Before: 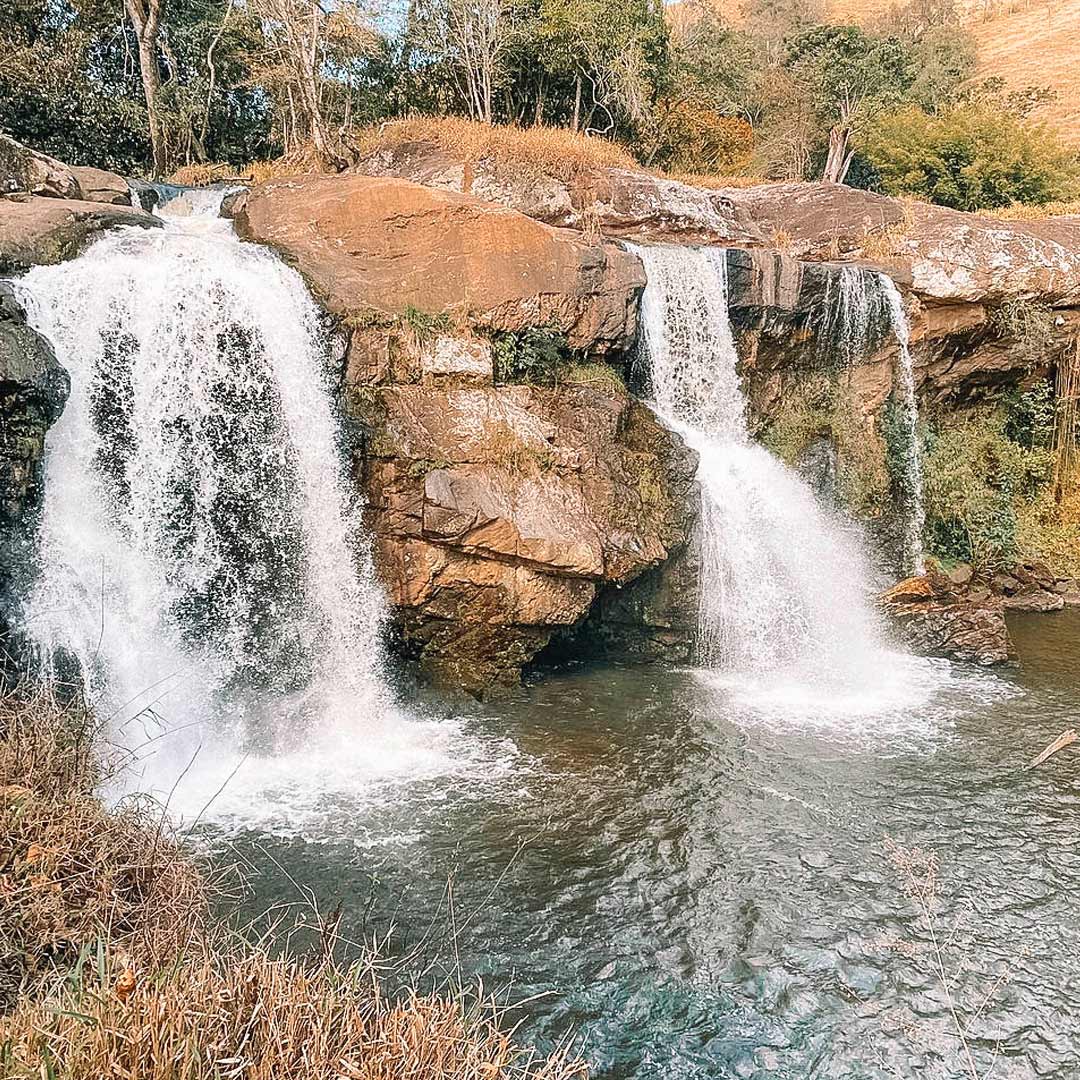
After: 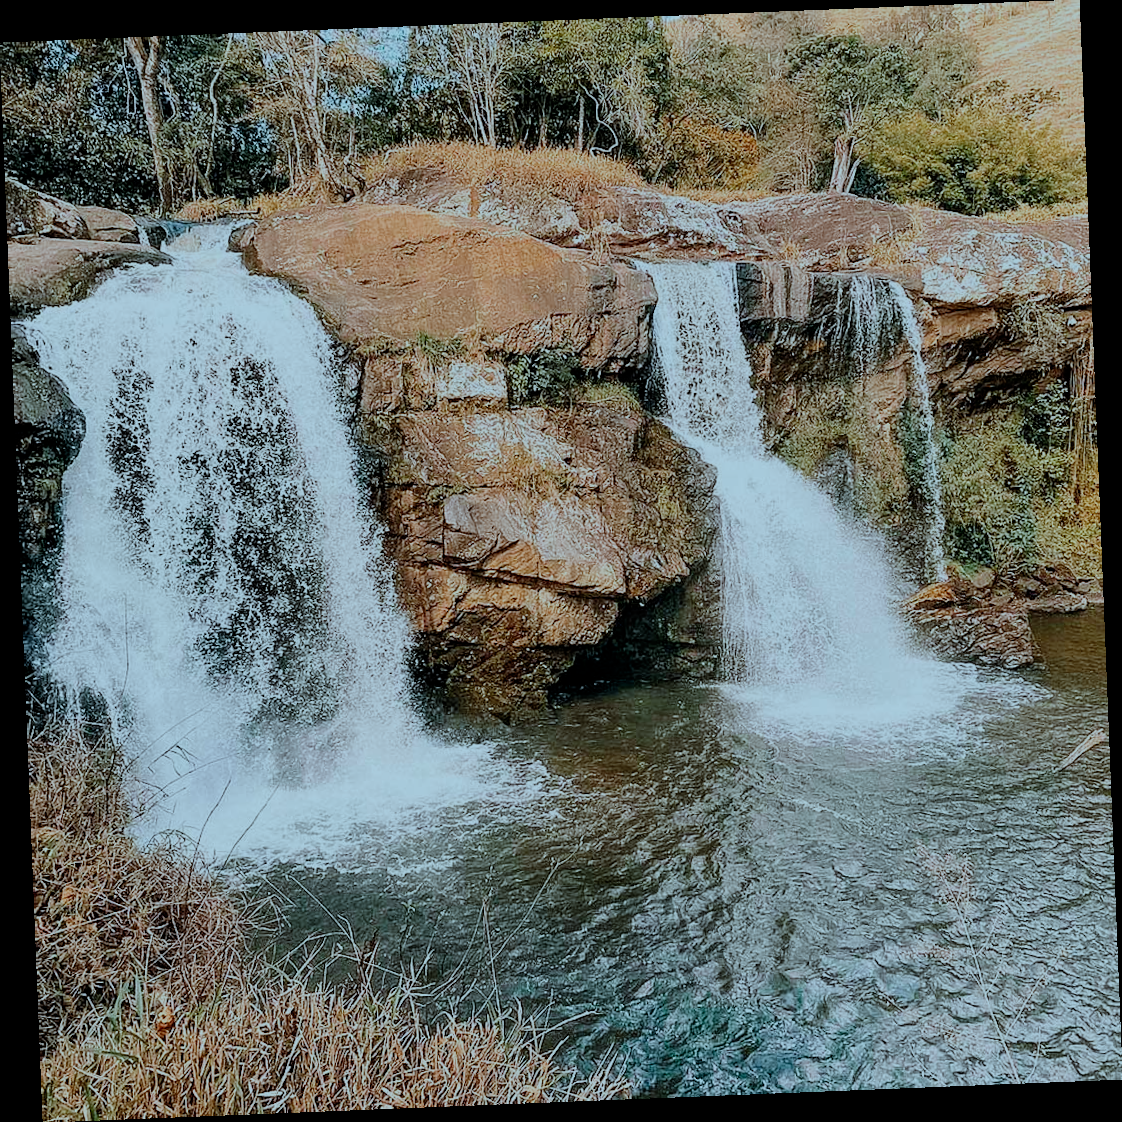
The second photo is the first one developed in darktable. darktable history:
rotate and perspective: rotation -2.29°, automatic cropping off
color correction: highlights a* -11.71, highlights b* -15.58
filmic rgb: middle gray luminance 29%, black relative exposure -10.3 EV, white relative exposure 5.5 EV, threshold 6 EV, target black luminance 0%, hardness 3.95, latitude 2.04%, contrast 1.132, highlights saturation mix 5%, shadows ↔ highlights balance 15.11%, add noise in highlights 0, preserve chrominance no, color science v3 (2019), use custom middle-gray values true, iterations of high-quality reconstruction 0, contrast in highlights soft, enable highlight reconstruction true
